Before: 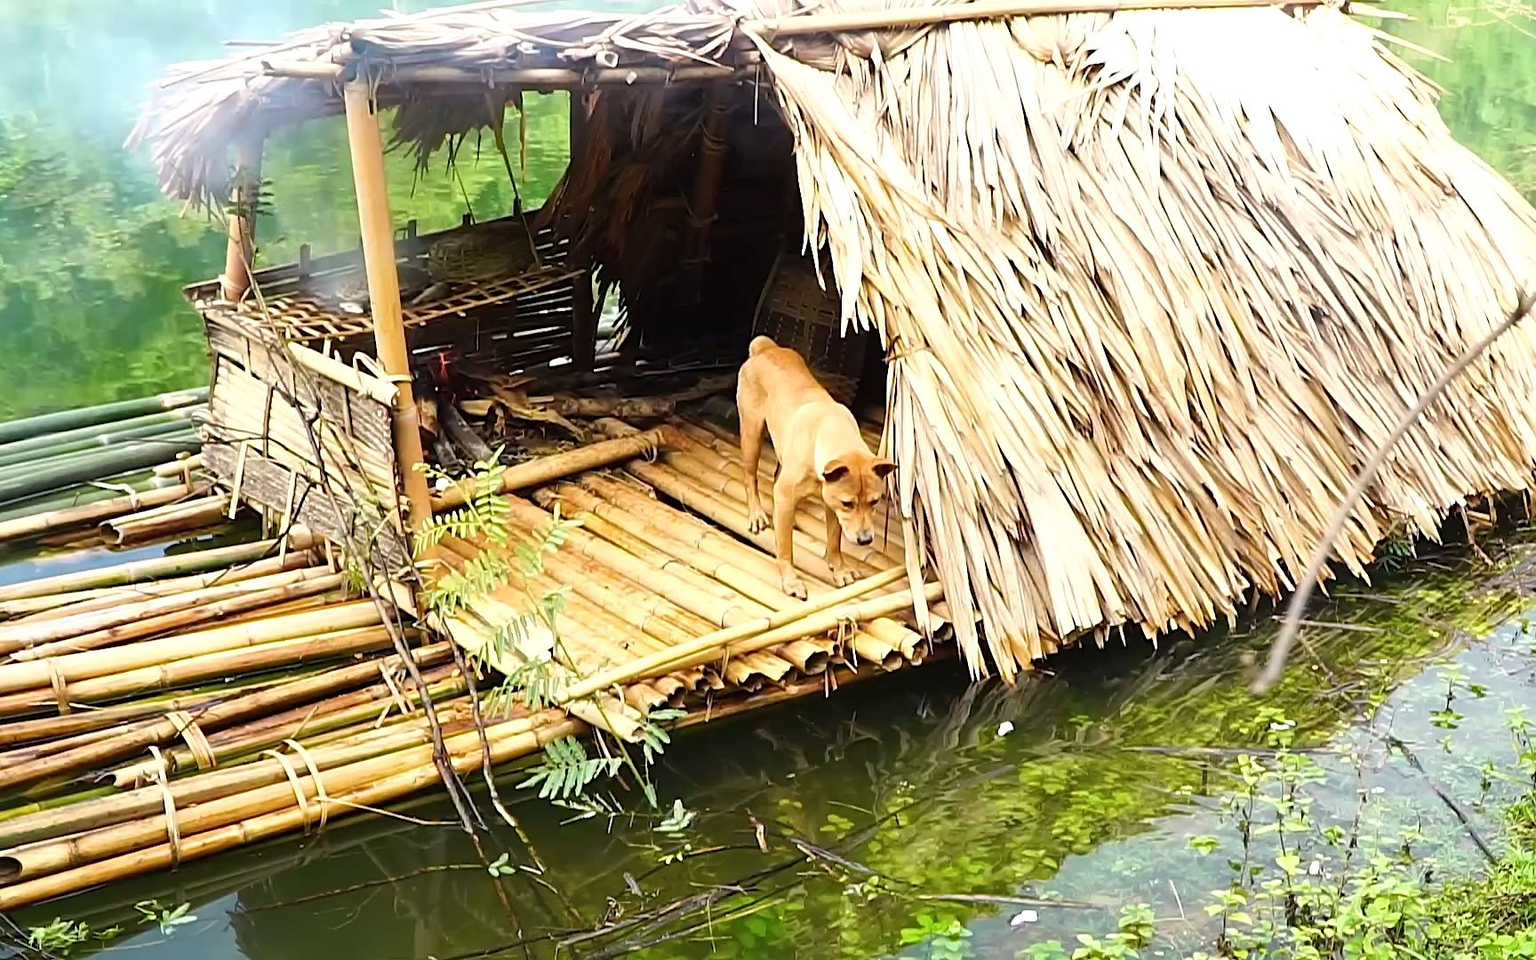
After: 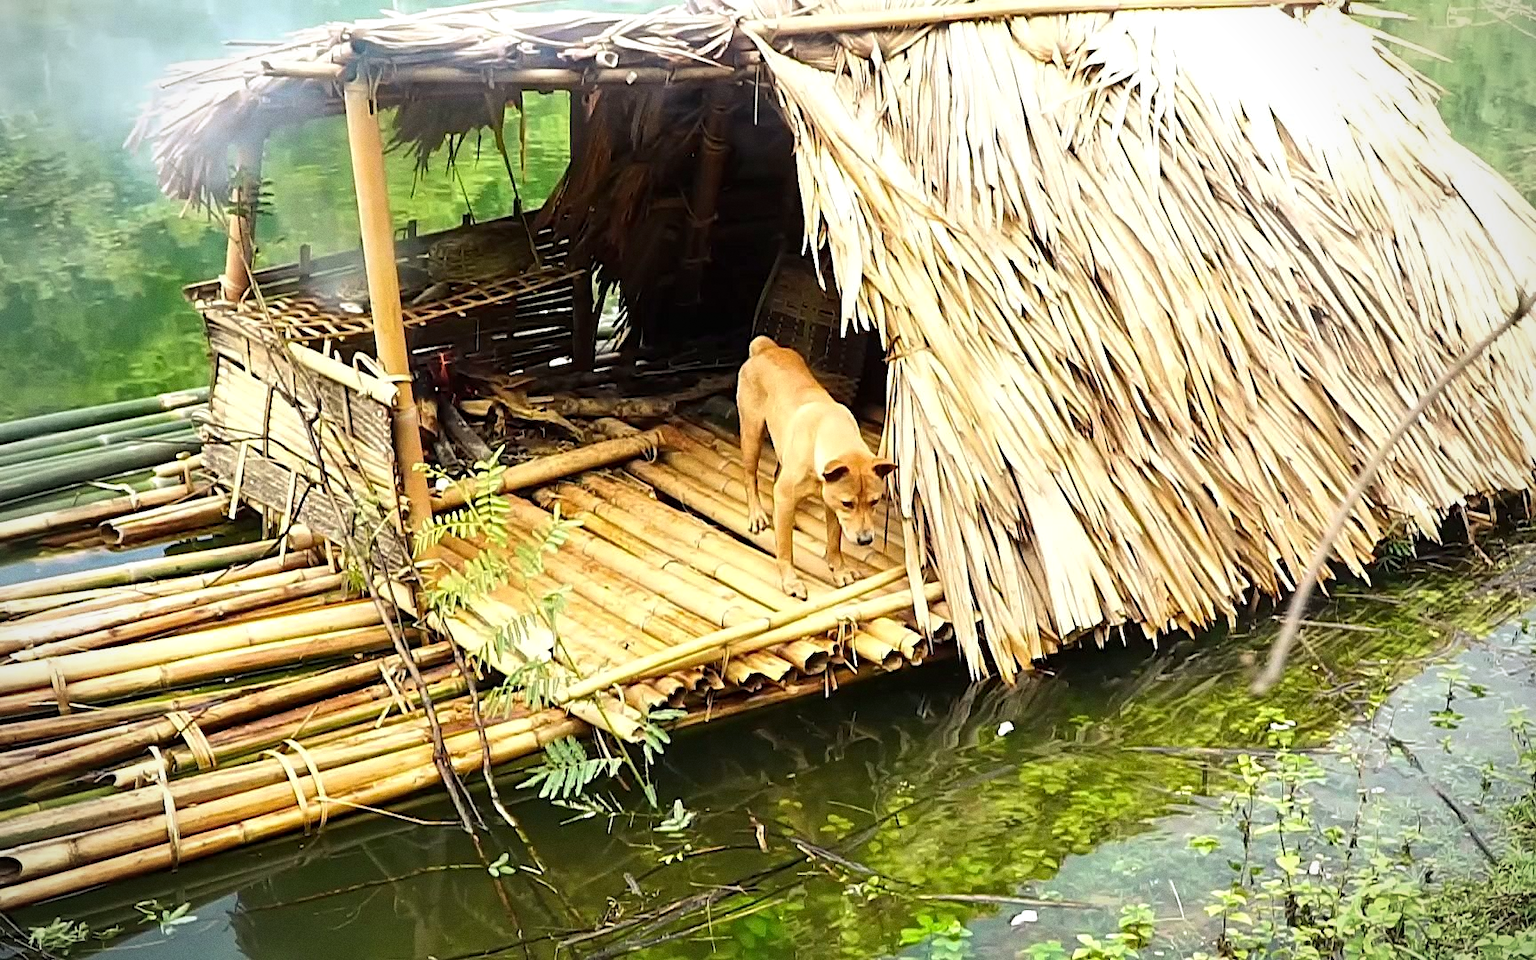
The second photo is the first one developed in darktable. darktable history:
rgb curve: curves: ch2 [(0, 0) (0.567, 0.512) (1, 1)], mode RGB, independent channels
local contrast: highlights 100%, shadows 100%, detail 120%, midtone range 0.2
grain: coarseness 0.09 ISO
vignetting: on, module defaults
